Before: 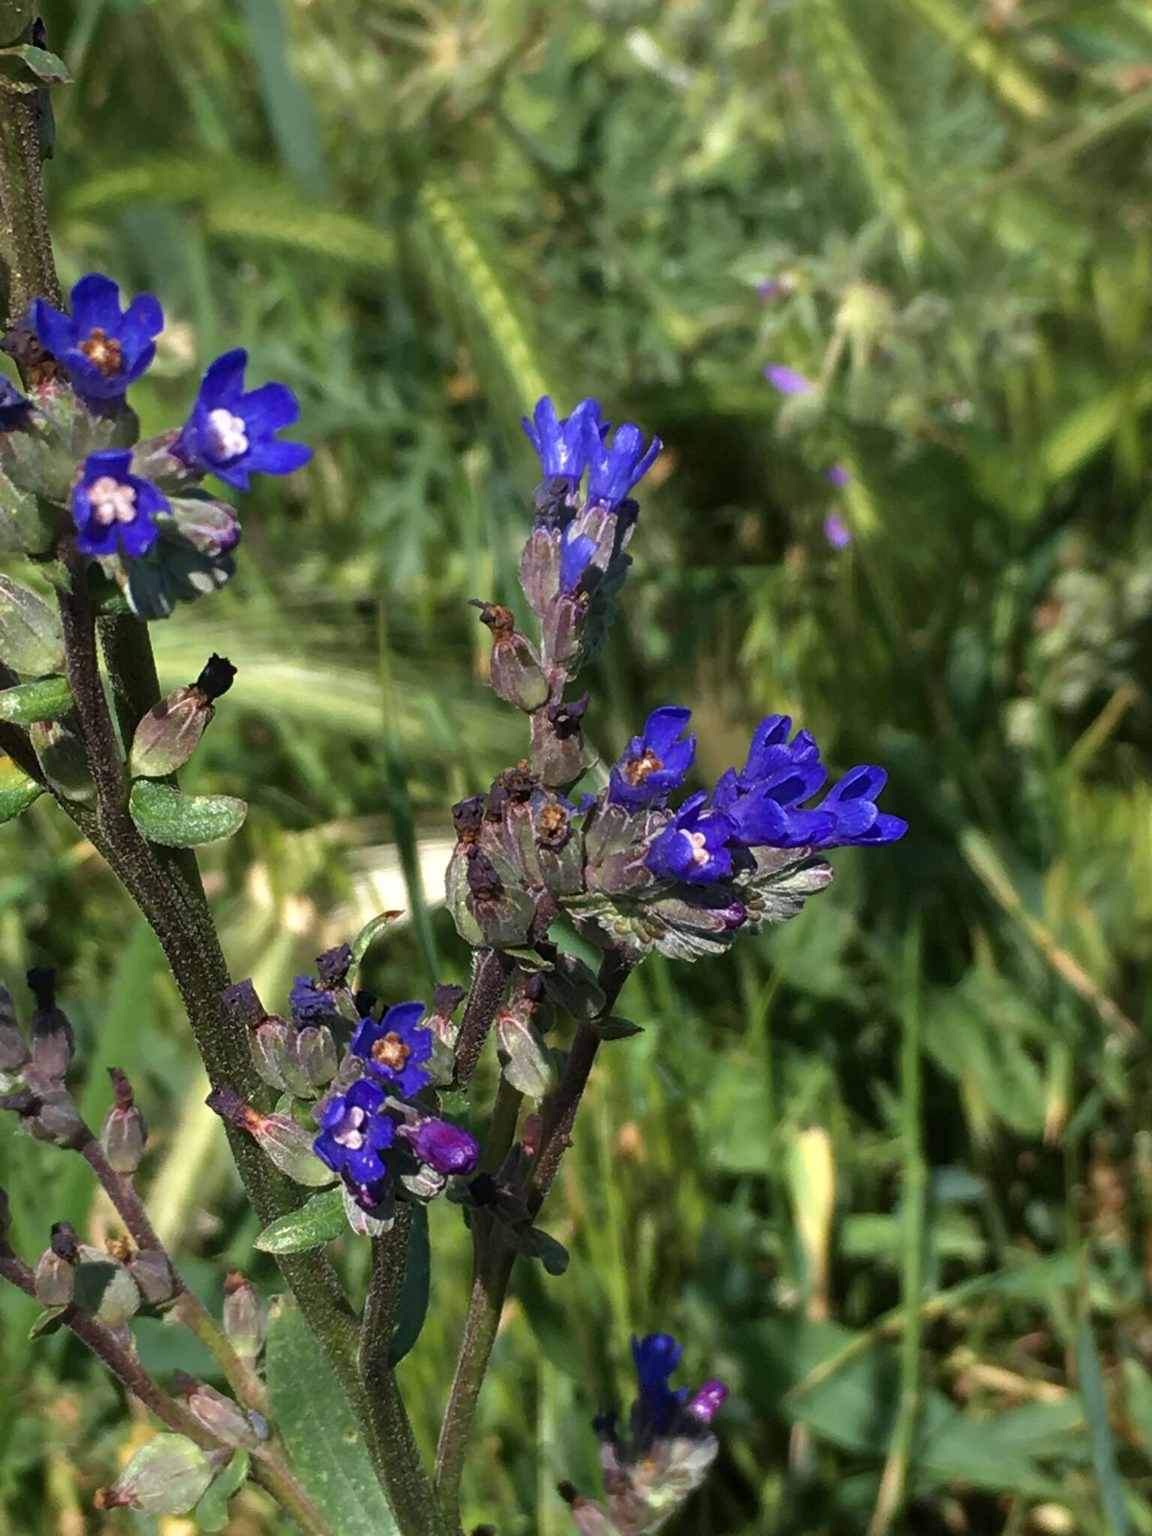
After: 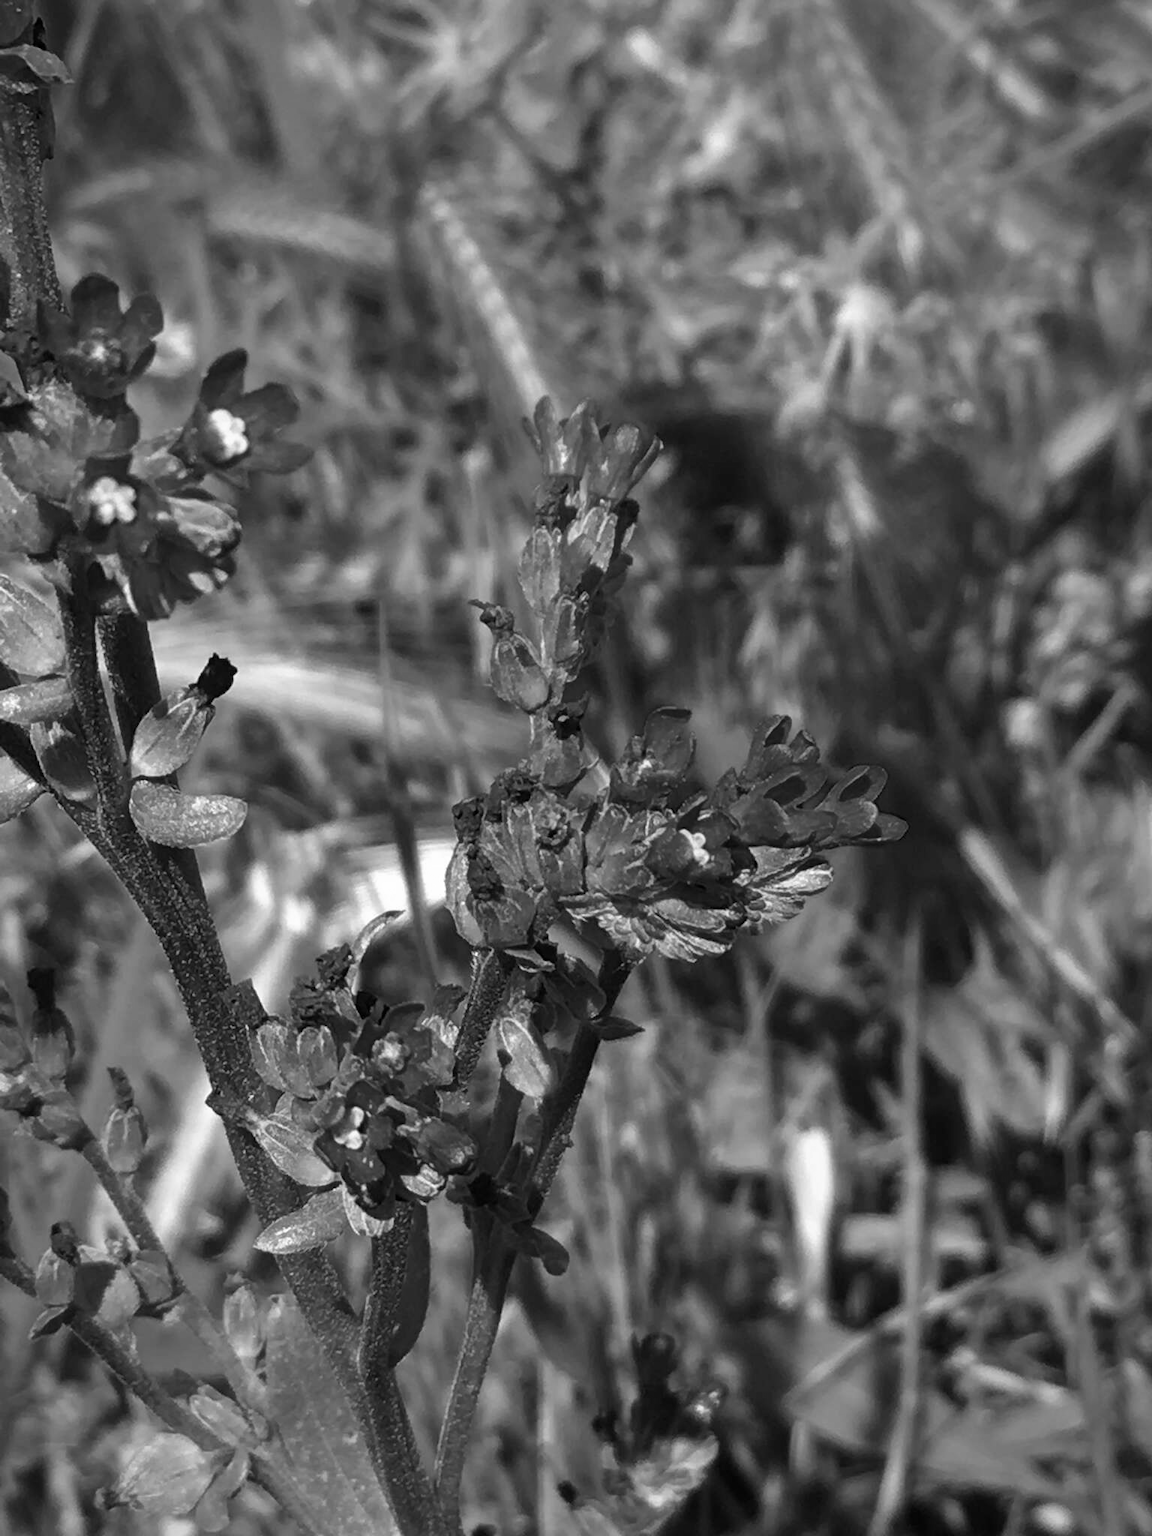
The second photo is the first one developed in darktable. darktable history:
monochrome: on, module defaults
vignetting: fall-off radius 60.92%
